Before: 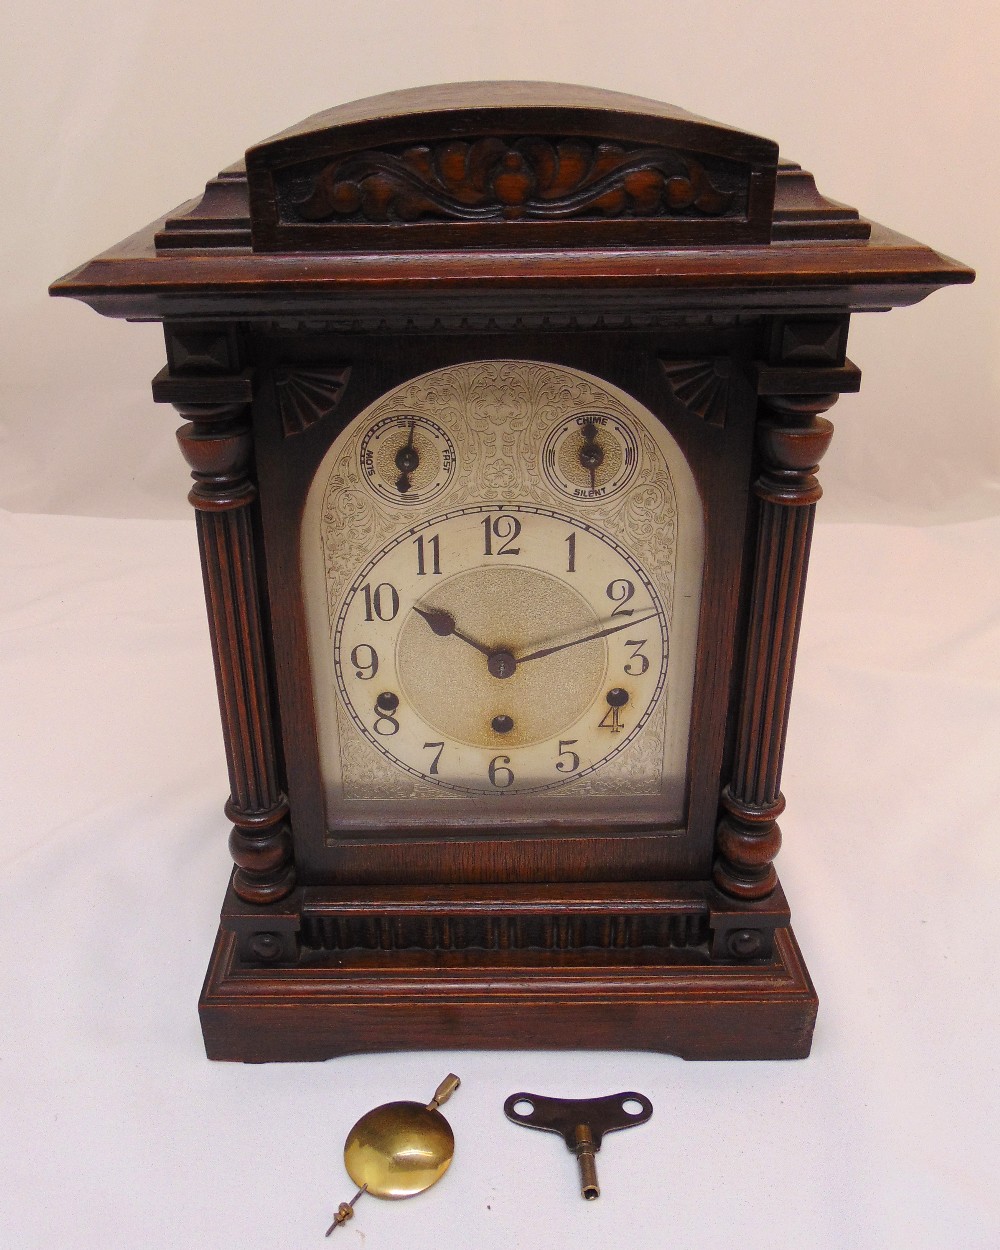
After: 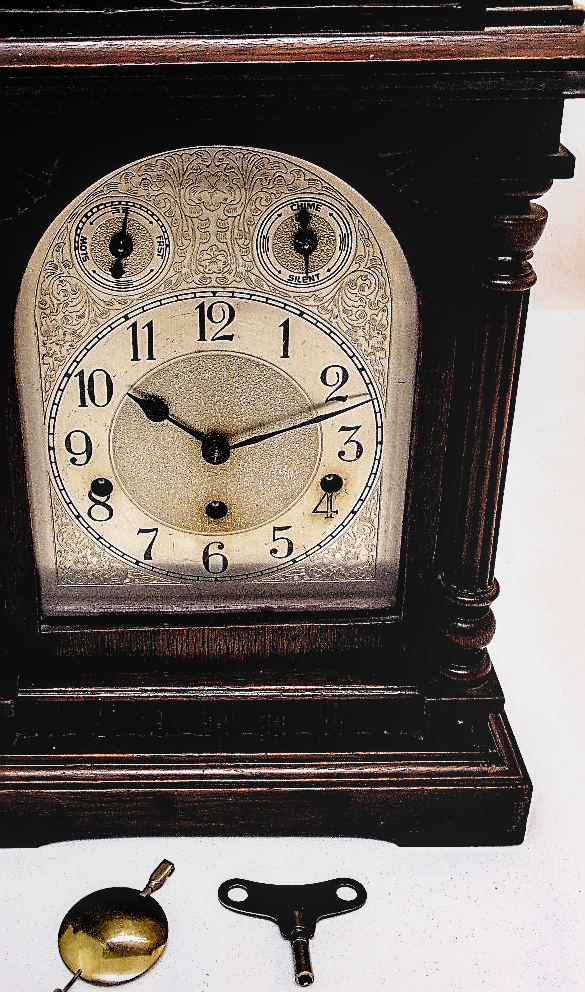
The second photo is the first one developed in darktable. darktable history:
shadows and highlights: radius 90.78, shadows -13.53, white point adjustment 0.251, highlights 31.92, compress 48.33%, soften with gaussian
crop and rotate: left 28.608%, top 17.24%, right 12.793%, bottom 3.394%
local contrast: on, module defaults
color zones: curves: ch0 [(0.004, 0.305) (0.261, 0.623) (0.389, 0.399) (0.708, 0.571) (0.947, 0.34)]; ch1 [(0.025, 0.645) (0.229, 0.584) (0.326, 0.551) (0.484, 0.262) (0.757, 0.643)], mix -137.08%
sharpen: radius 1.666, amount 1.279
contrast equalizer: octaves 7, y [[0.6 ×6], [0.55 ×6], [0 ×6], [0 ×6], [0 ×6]]
filmic rgb: black relative exposure -3.46 EV, white relative exposure 2.26 EV, hardness 3.41, iterations of high-quality reconstruction 0
